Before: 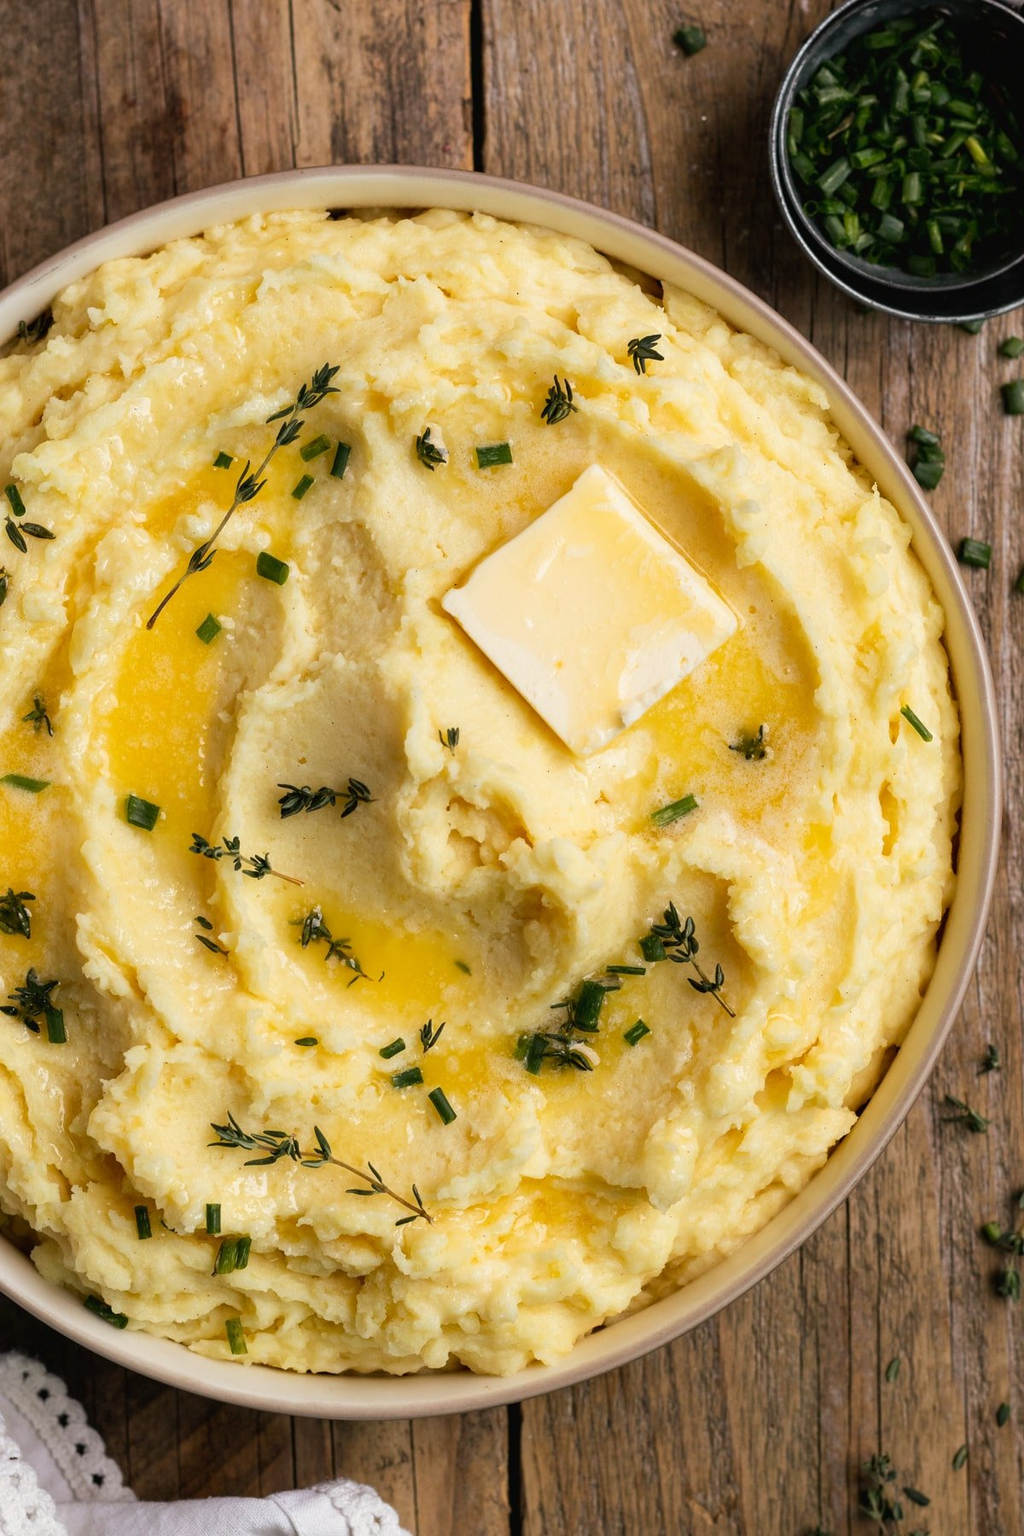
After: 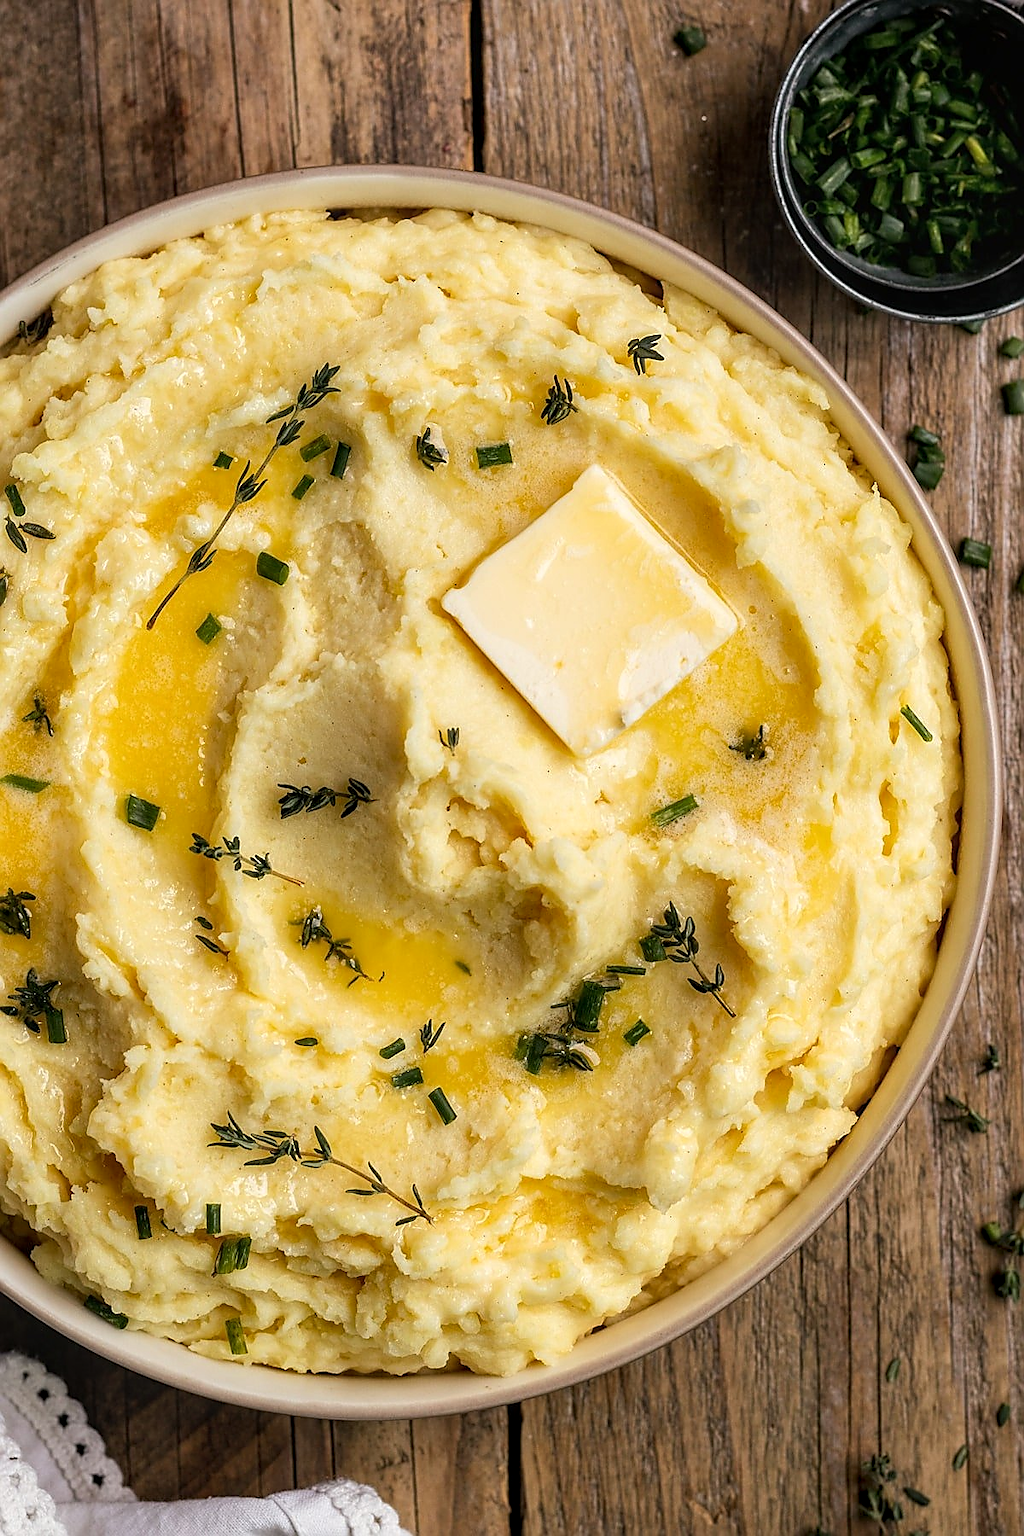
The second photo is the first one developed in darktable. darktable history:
sharpen: radius 1.349, amount 1.259, threshold 0.68
tone equalizer: on, module defaults
local contrast: on, module defaults
